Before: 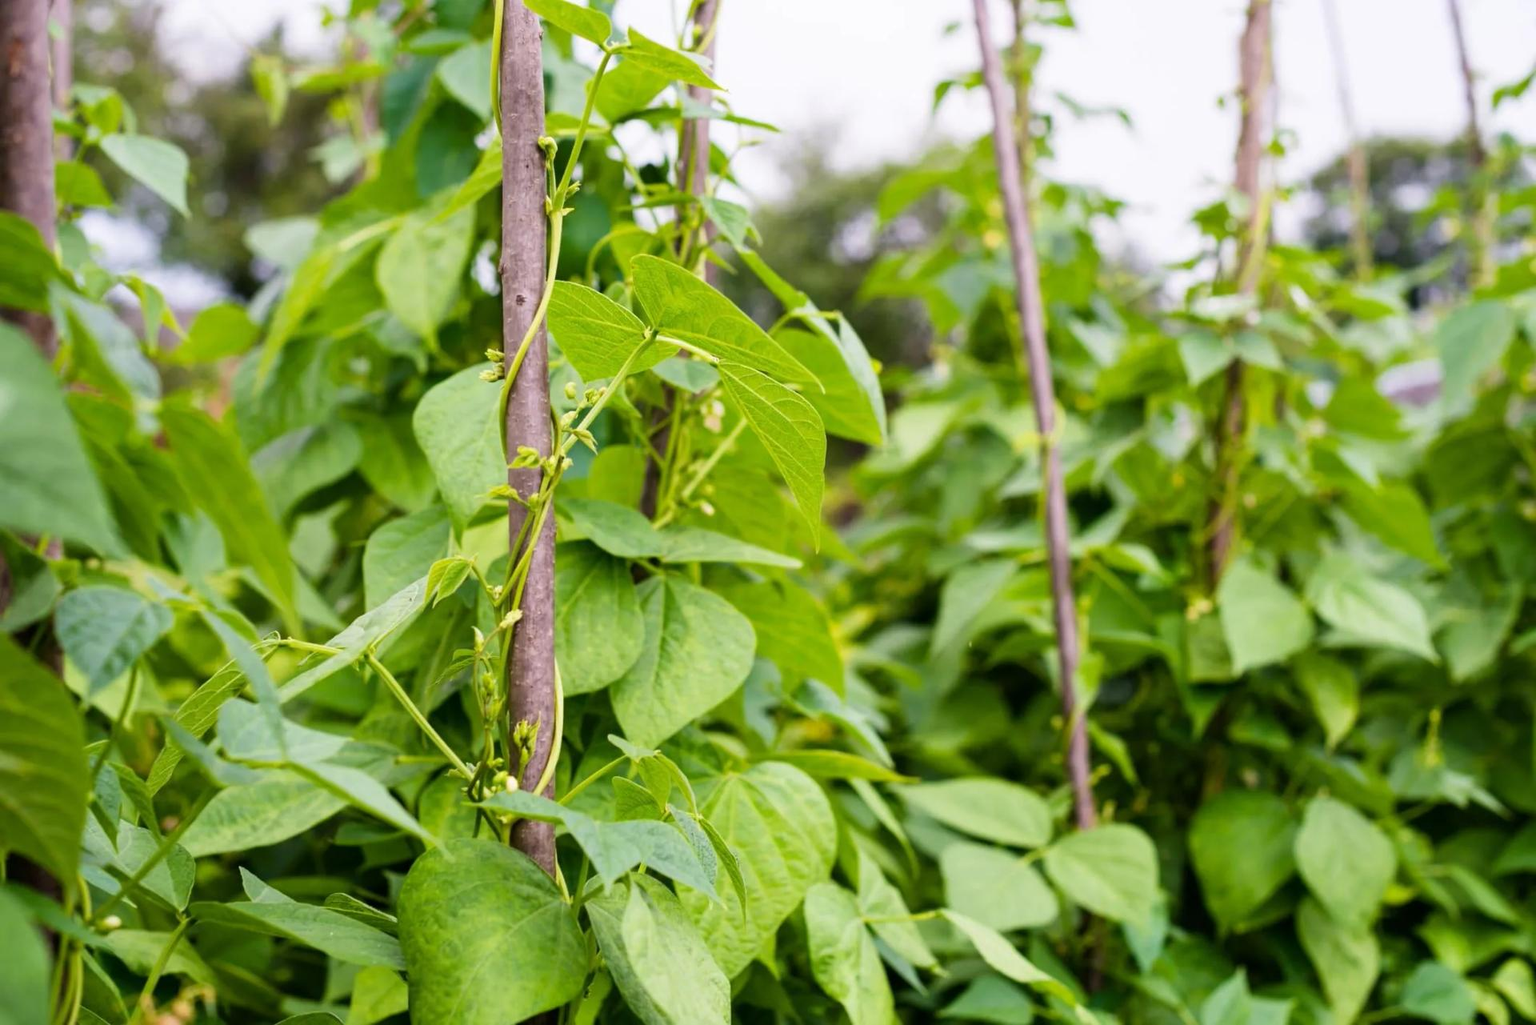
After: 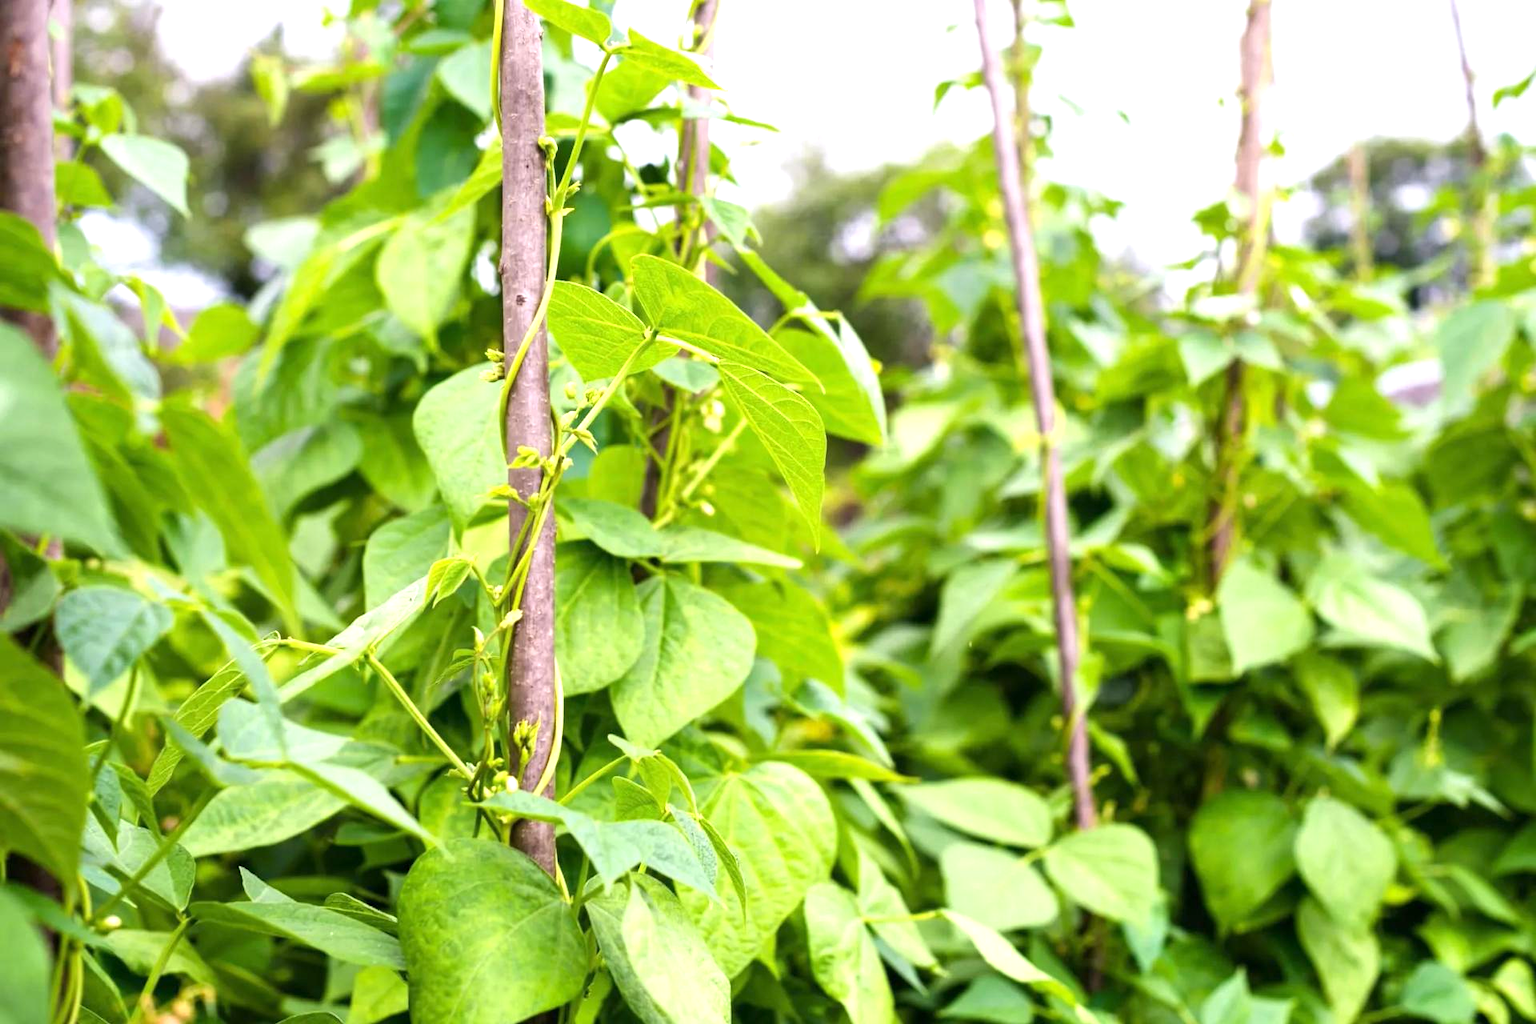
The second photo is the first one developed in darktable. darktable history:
exposure: exposure 0.785 EV, compensate highlight preservation false
white balance: red 1, blue 1
